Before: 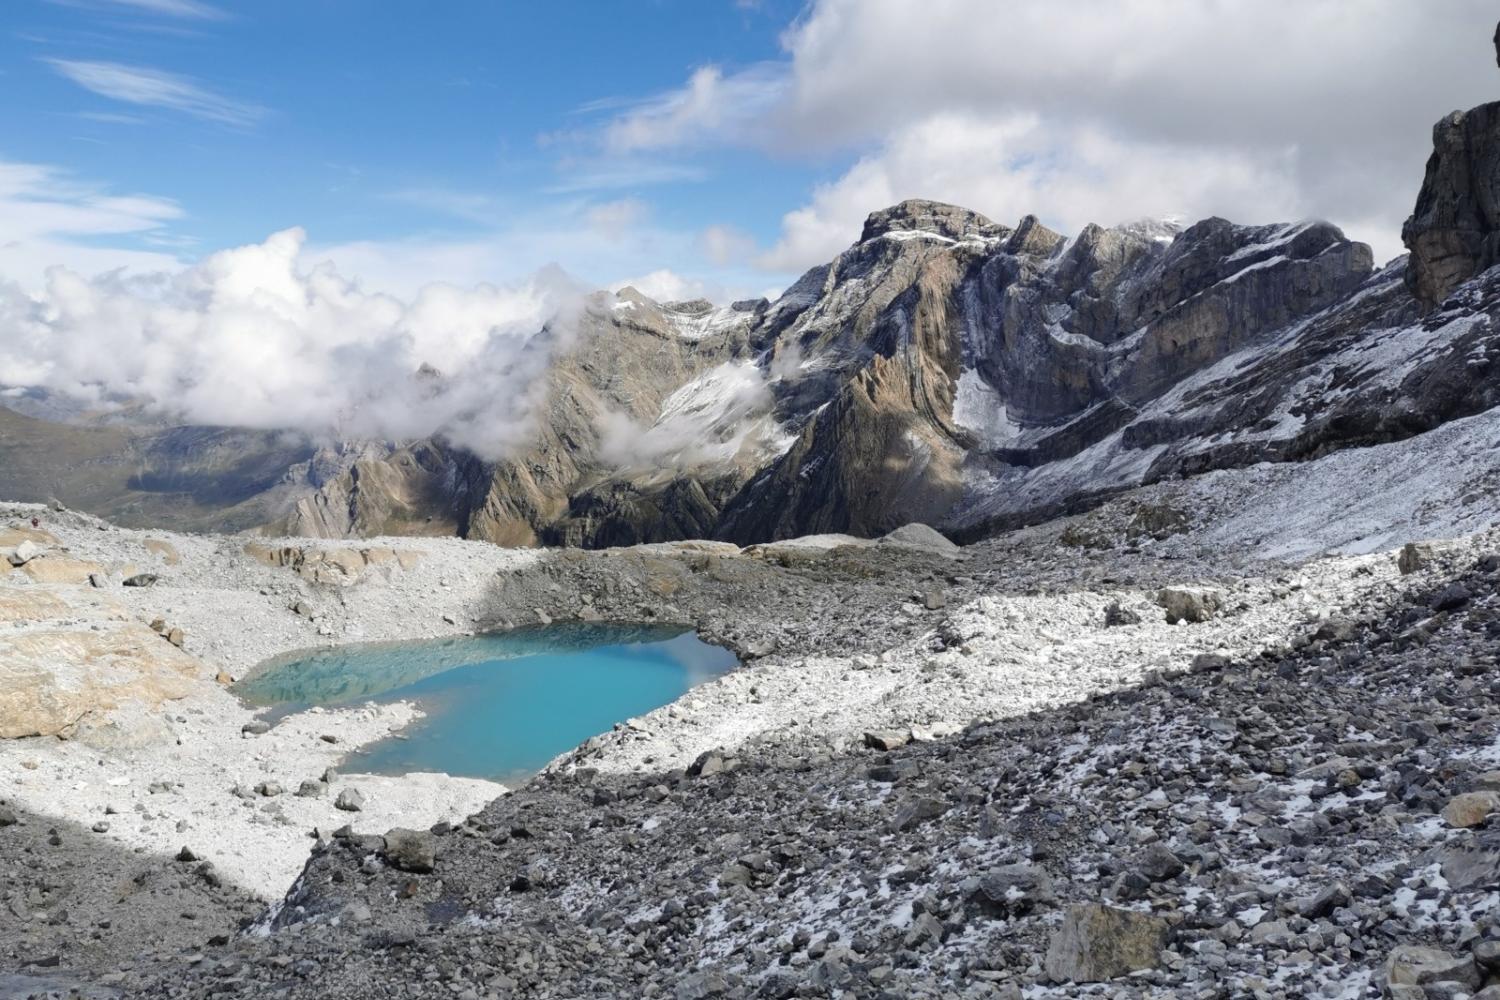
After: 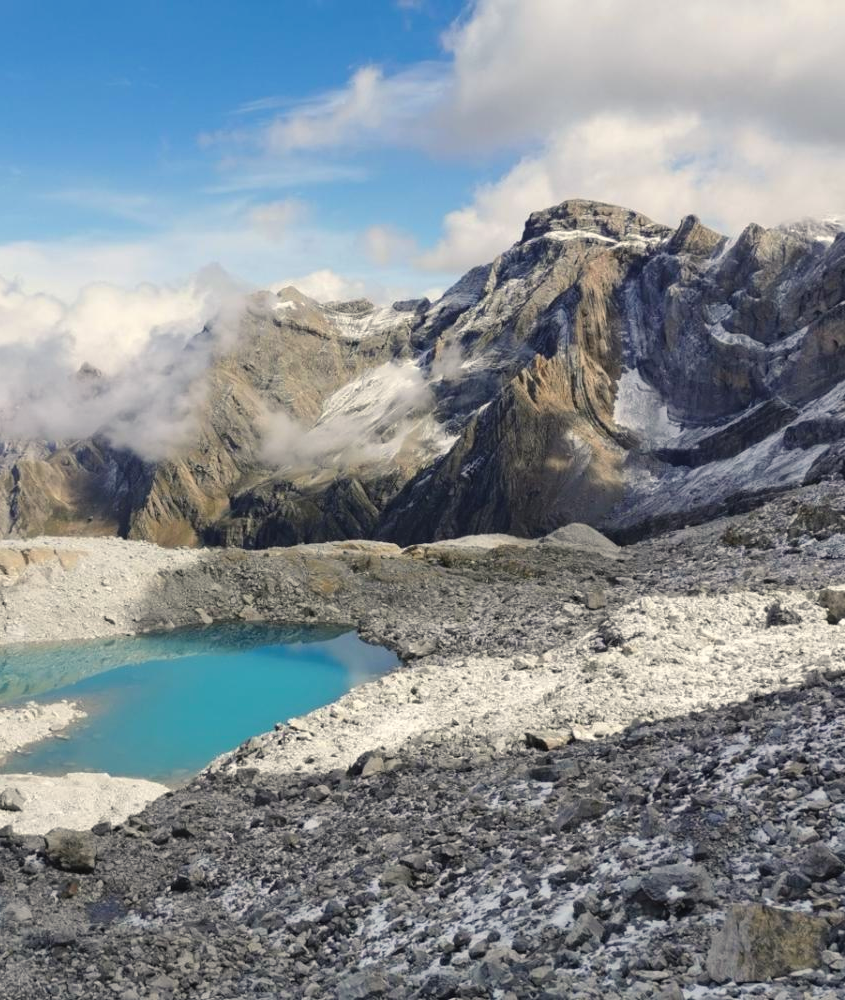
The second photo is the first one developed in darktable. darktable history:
tone equalizer: edges refinement/feathering 500, mask exposure compensation -1.57 EV, preserve details no
crop and rotate: left 22.648%, right 21.012%
color balance rgb: highlights gain › chroma 2.98%, highlights gain › hue 78.23°, global offset › luminance 0.282%, perceptual saturation grading › global saturation 19.806%
